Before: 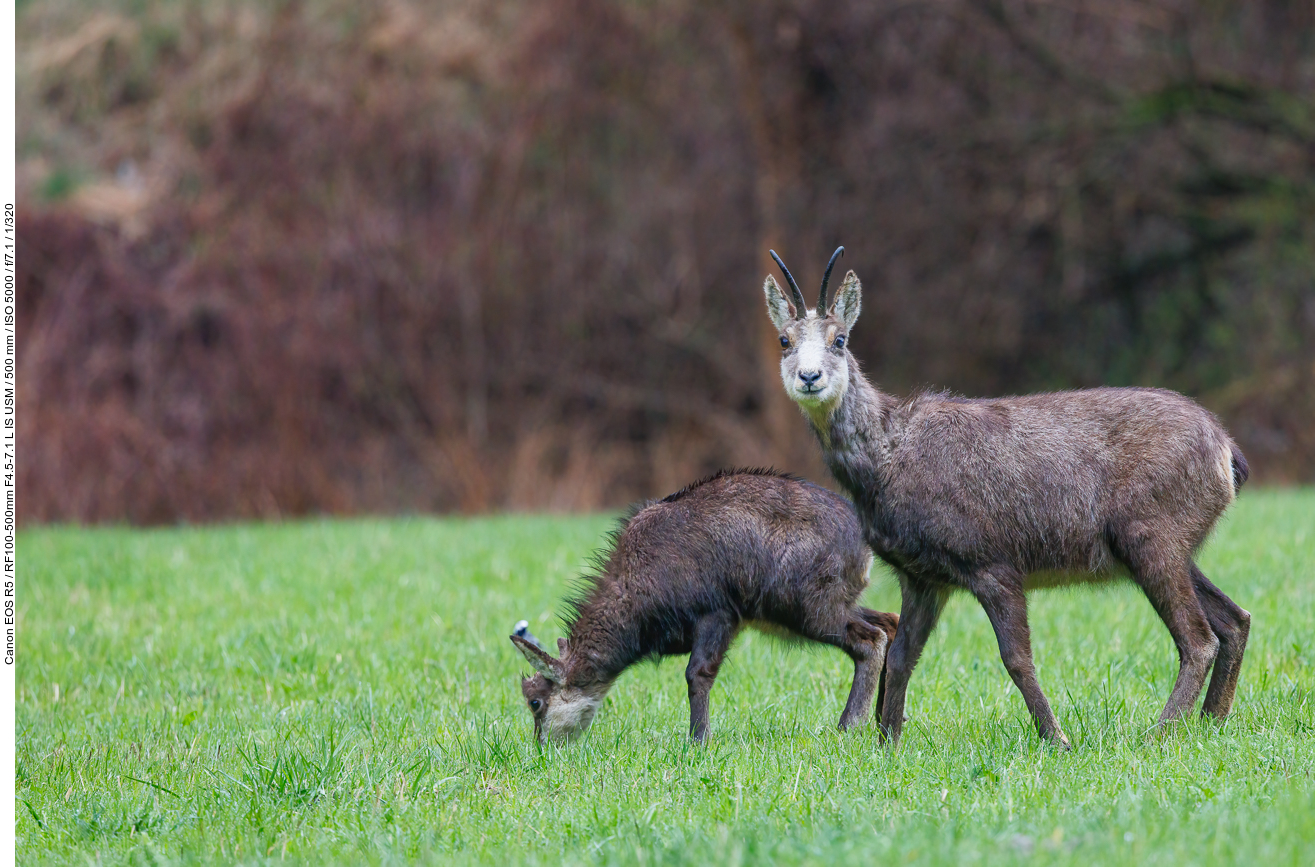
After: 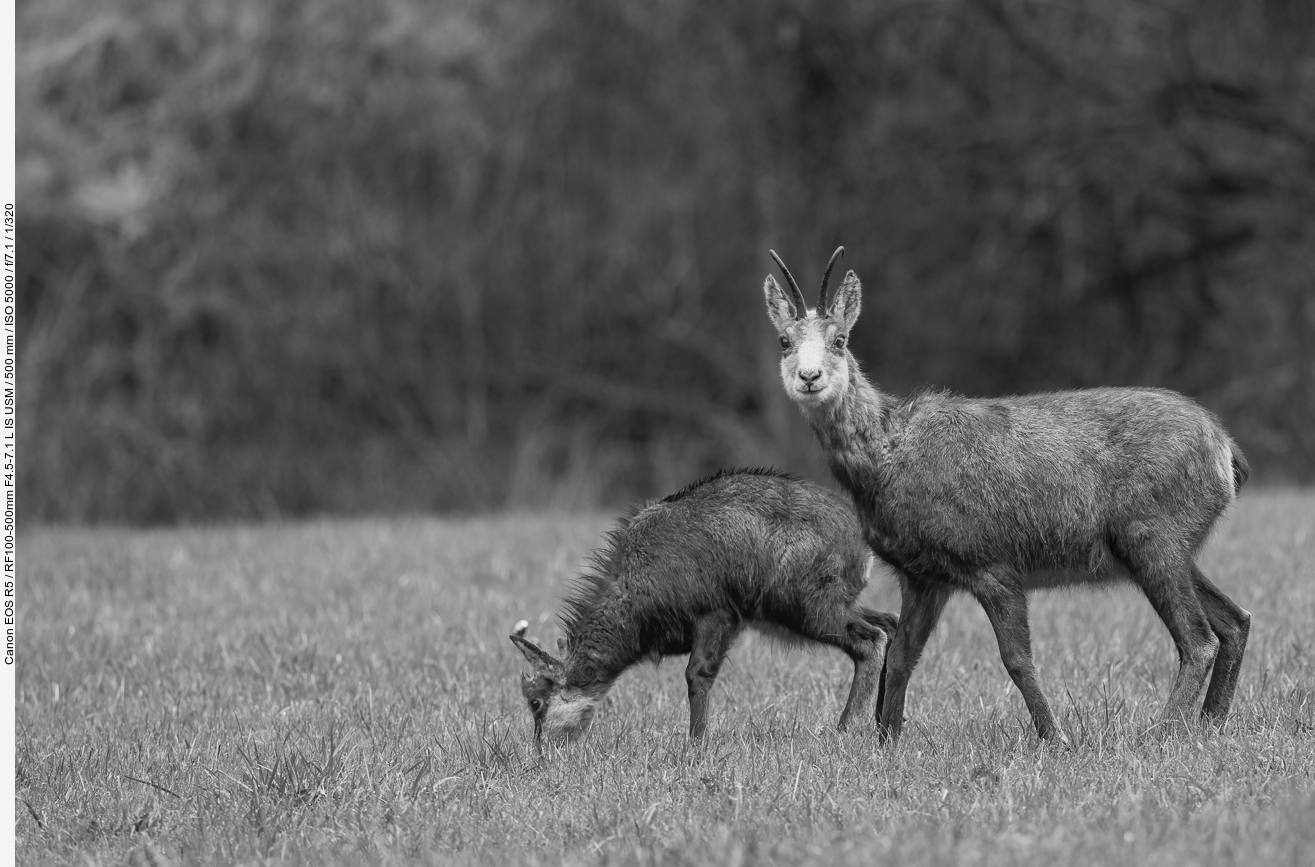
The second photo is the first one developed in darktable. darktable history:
color calibration: output gray [0.253, 0.26, 0.487, 0], gray › normalize channels true, illuminant same as pipeline (D50), adaptation XYZ, x 0.346, y 0.359, temperature 5022.9 K, gamut compression 0.029
